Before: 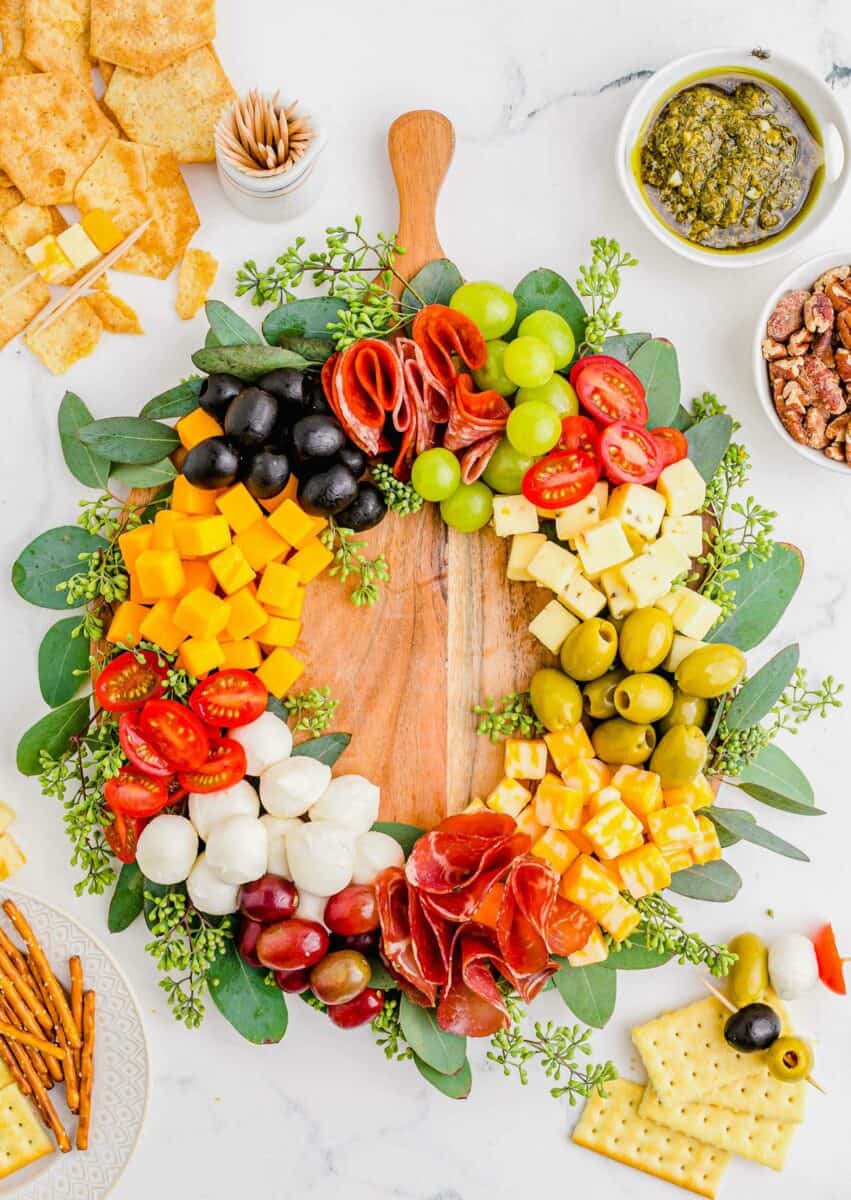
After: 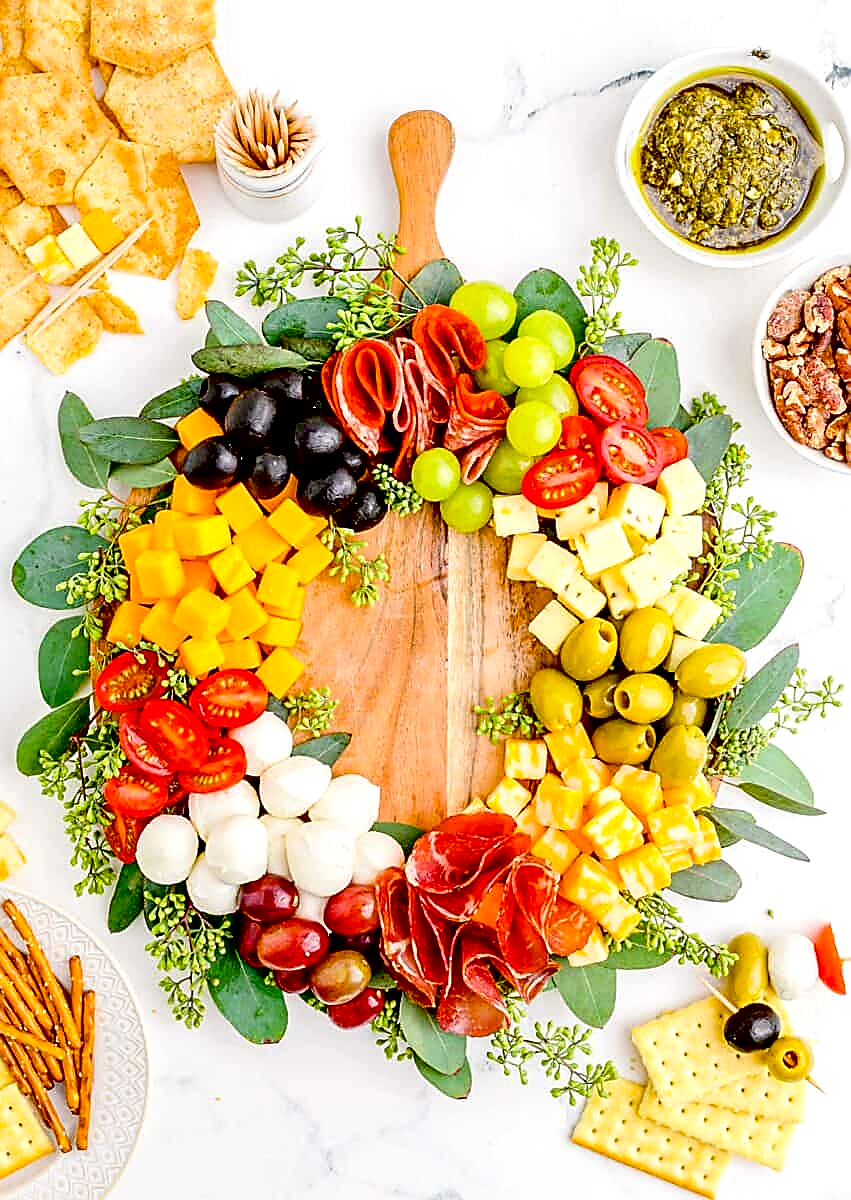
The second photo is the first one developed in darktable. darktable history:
sharpen: radius 1.412, amount 1.262, threshold 0.749
exposure: black level correction 0.032, exposure 0.331 EV, compensate highlight preservation false
contrast brightness saturation: saturation -0.052
